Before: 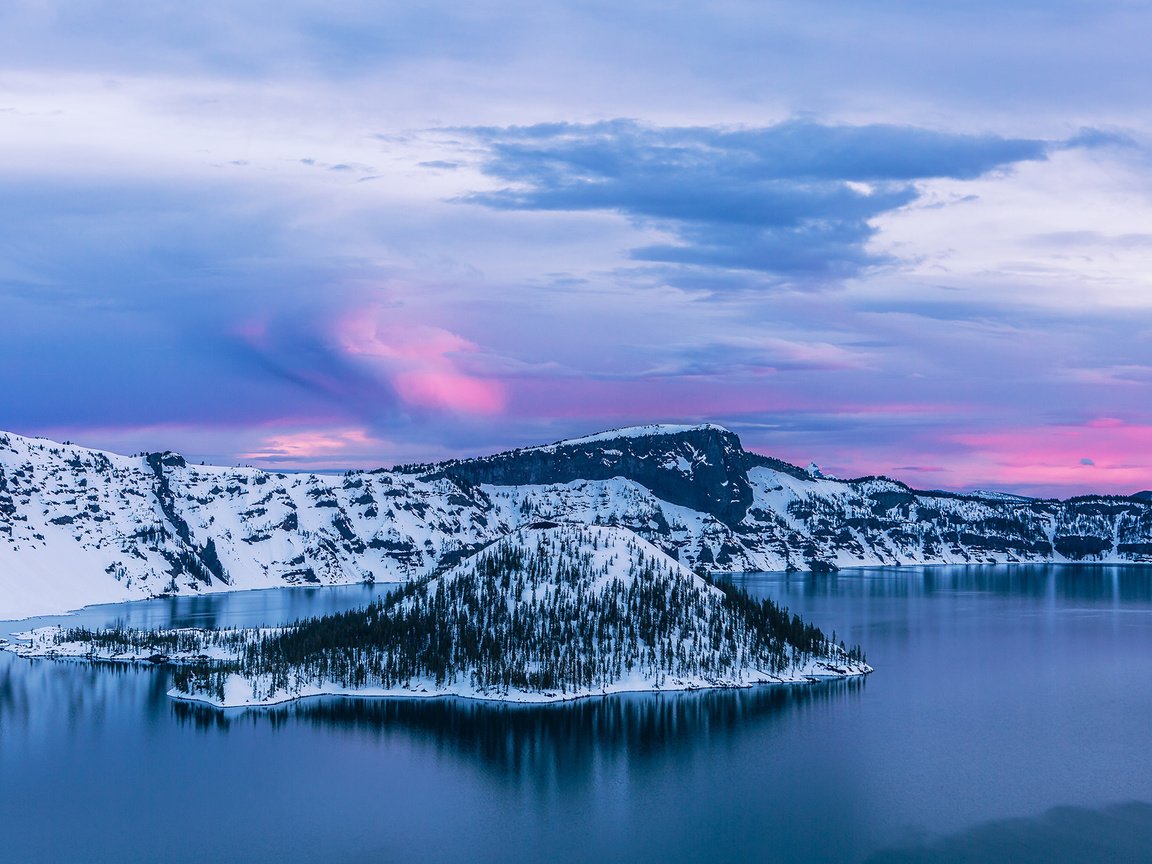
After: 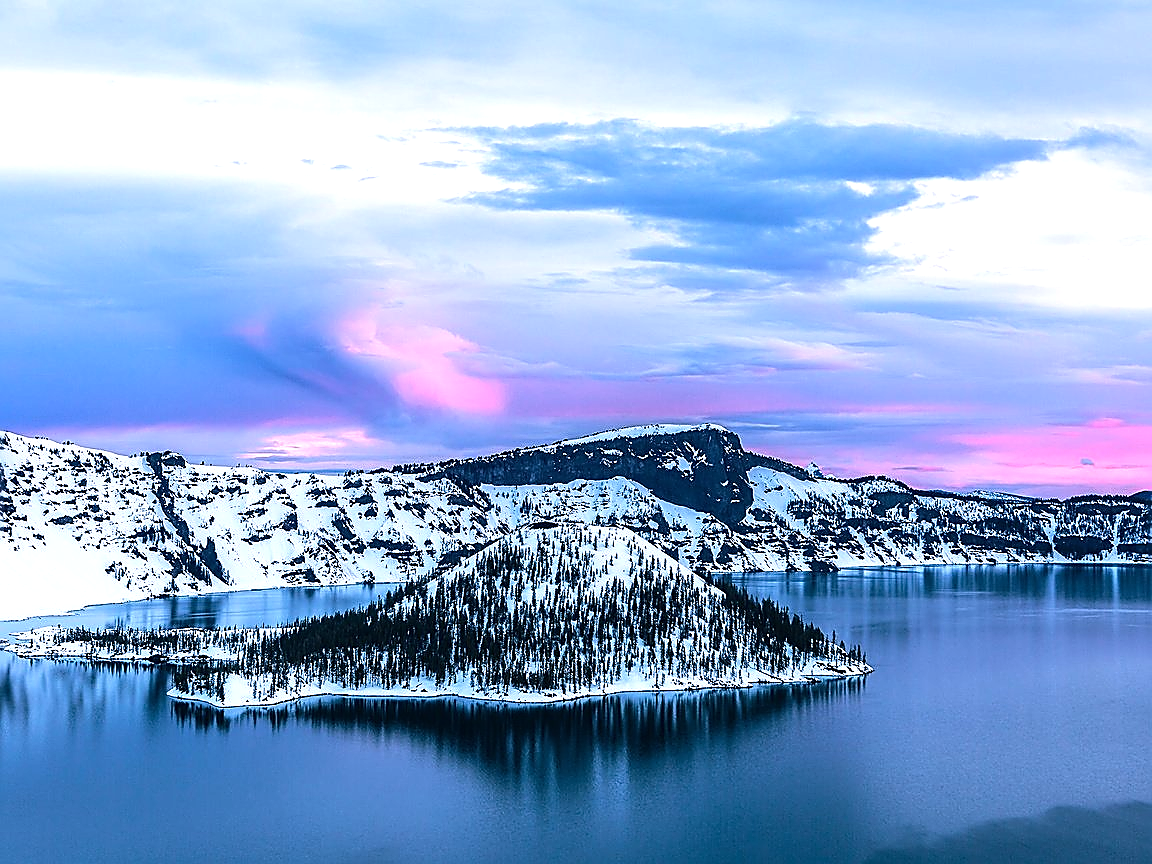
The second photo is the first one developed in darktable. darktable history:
tone equalizer: -8 EV -0.736 EV, -7 EV -0.703 EV, -6 EV -0.609 EV, -5 EV -0.423 EV, -3 EV 0.381 EV, -2 EV 0.6 EV, -1 EV 0.676 EV, +0 EV 0.725 EV, edges refinement/feathering 500, mask exposure compensation -1.57 EV, preserve details no
exposure: exposure 0.129 EV, compensate highlight preservation false
sharpen: radius 1.407, amount 1.25, threshold 0.617
